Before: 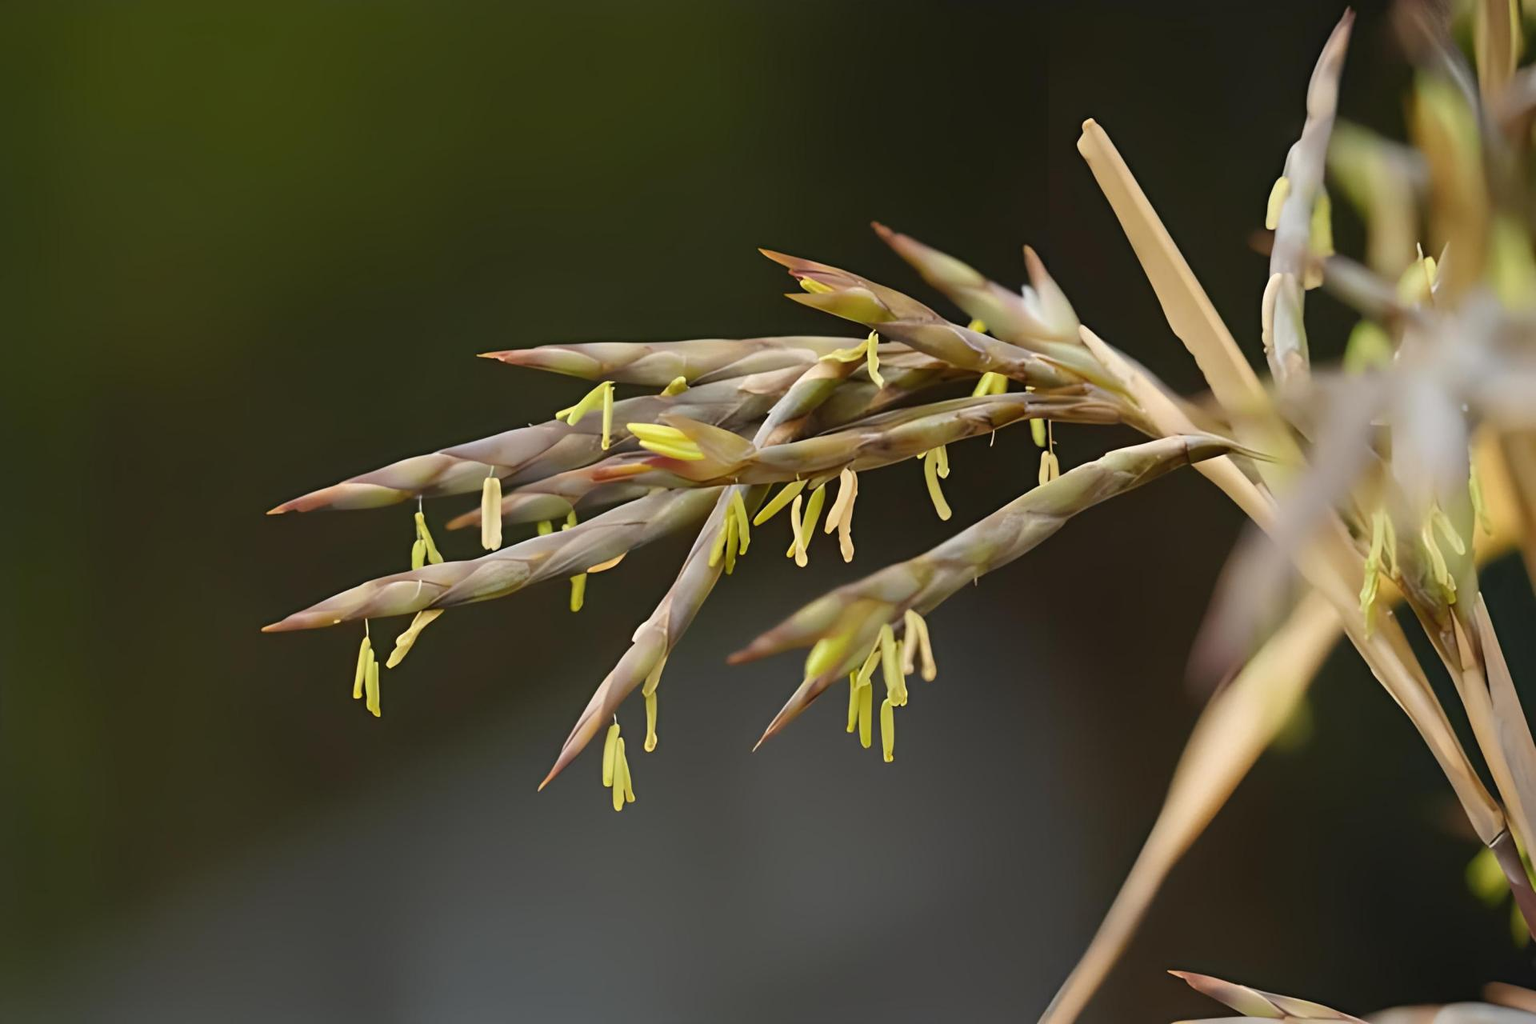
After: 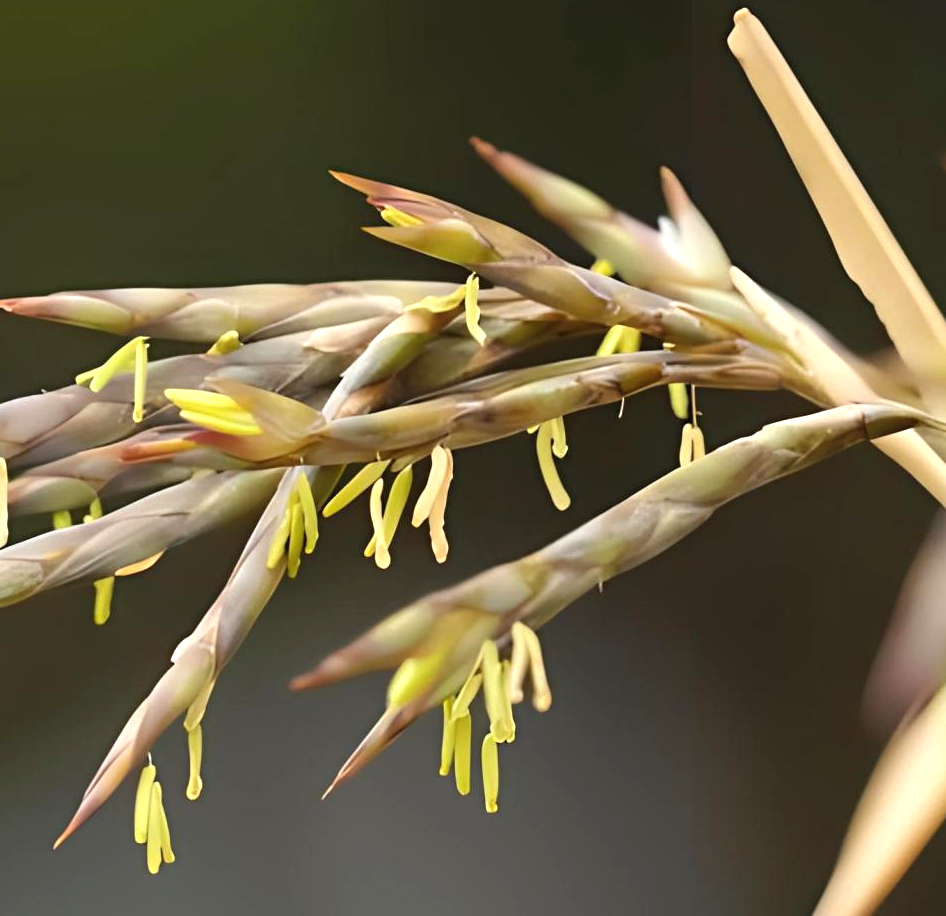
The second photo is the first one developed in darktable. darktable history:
exposure: black level correction 0, exposure 0.59 EV, compensate exposure bias true, compensate highlight preservation false
crop: left 32.29%, top 10.982%, right 18.403%, bottom 17.452%
